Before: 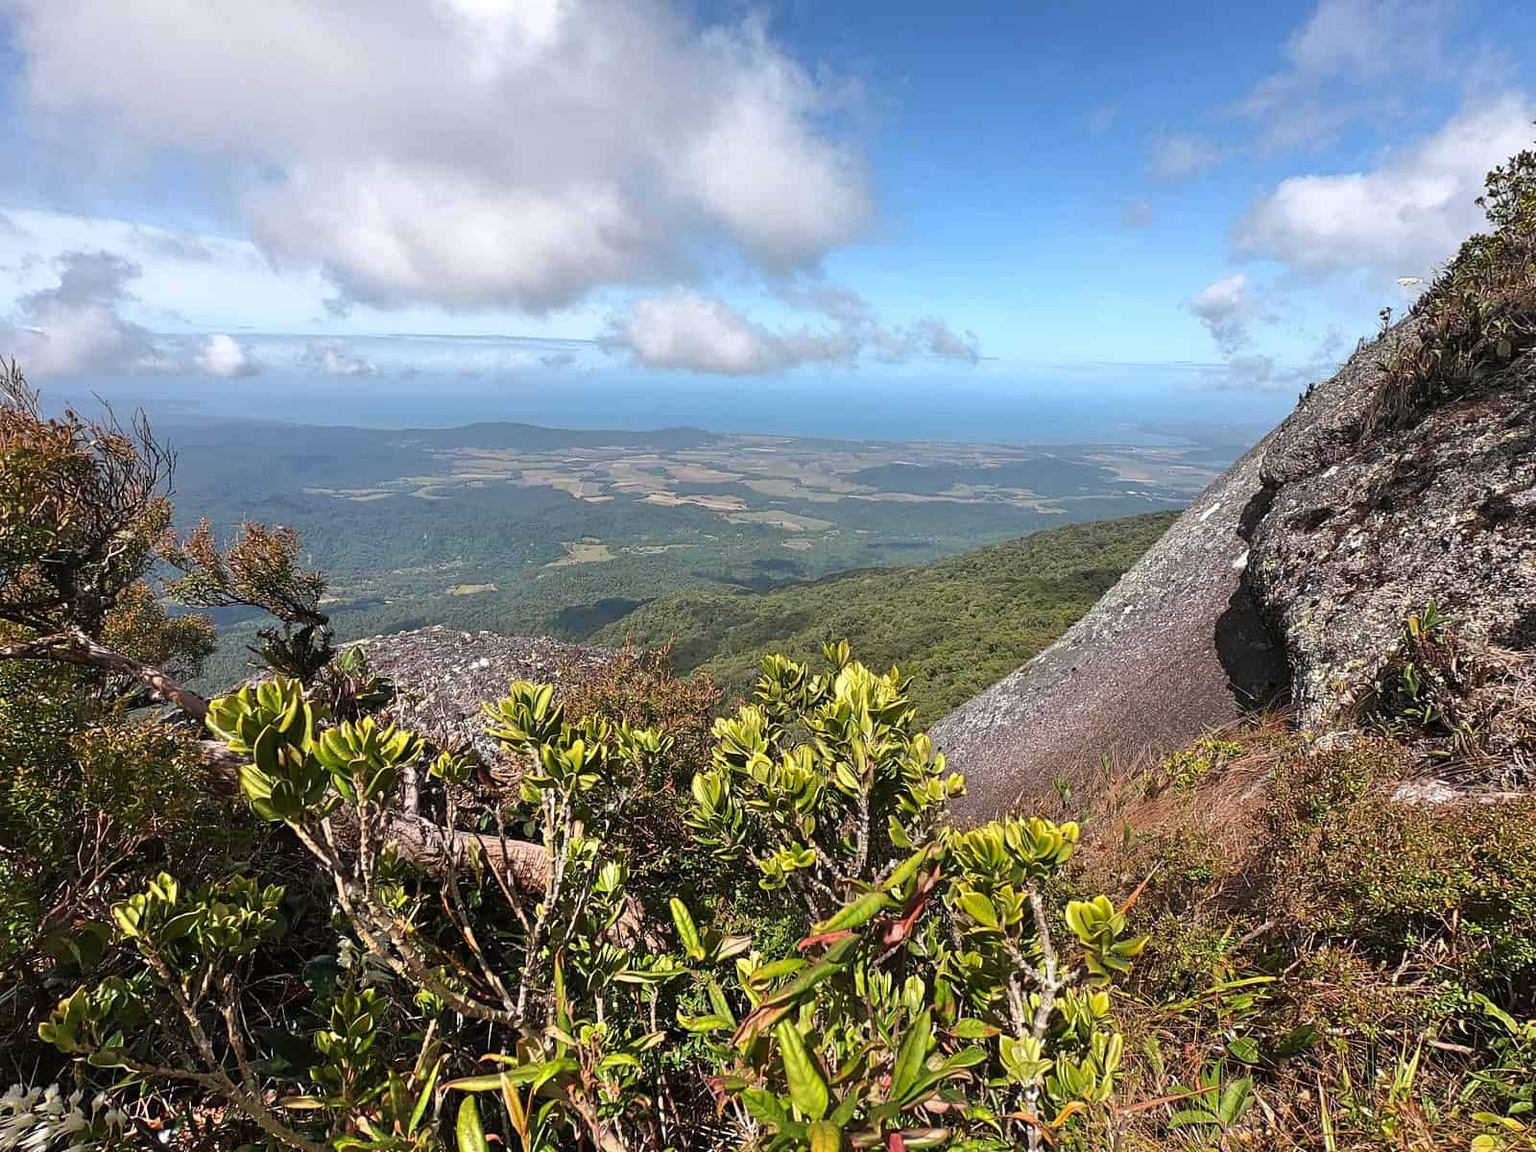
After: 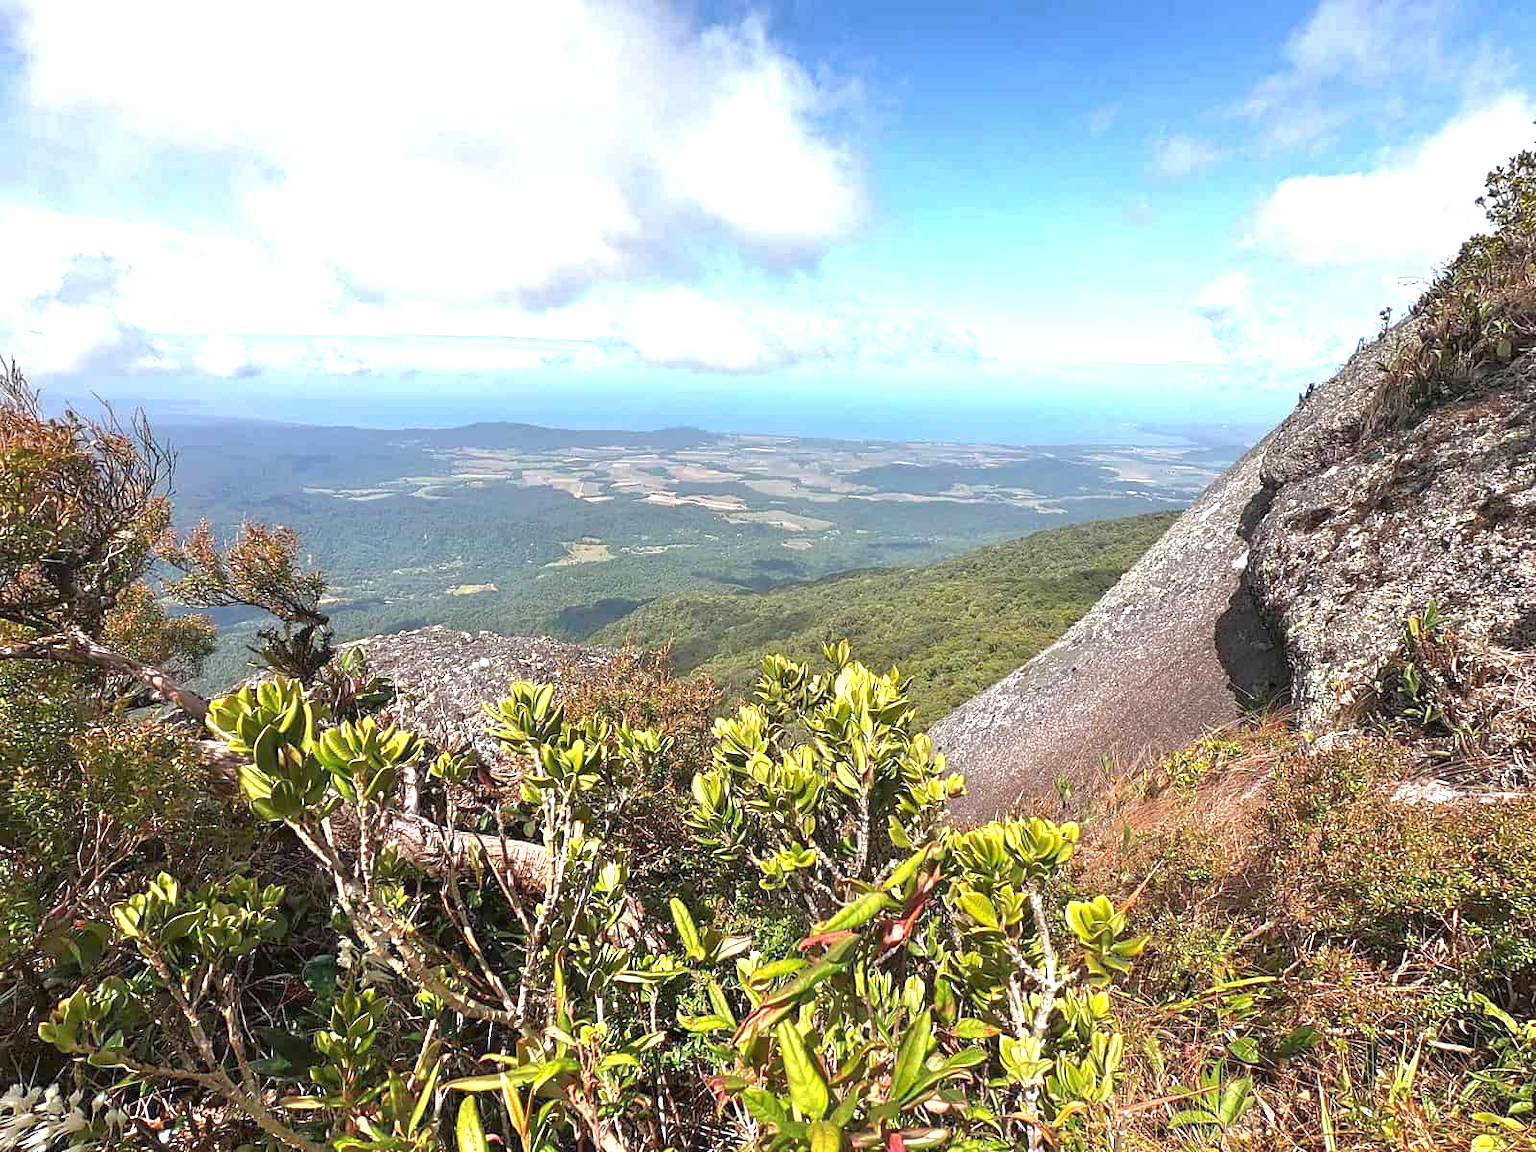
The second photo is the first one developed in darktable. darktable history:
exposure: black level correction 0, exposure 1.2 EV, compensate highlight preservation false
tone equalizer: -8 EV 0.278 EV, -7 EV 0.393 EV, -6 EV 0.416 EV, -5 EV 0.225 EV, -3 EV -0.252 EV, -2 EV -0.425 EV, -1 EV -0.411 EV, +0 EV -0.242 EV, edges refinement/feathering 500, mask exposure compensation -1.57 EV, preserve details no
